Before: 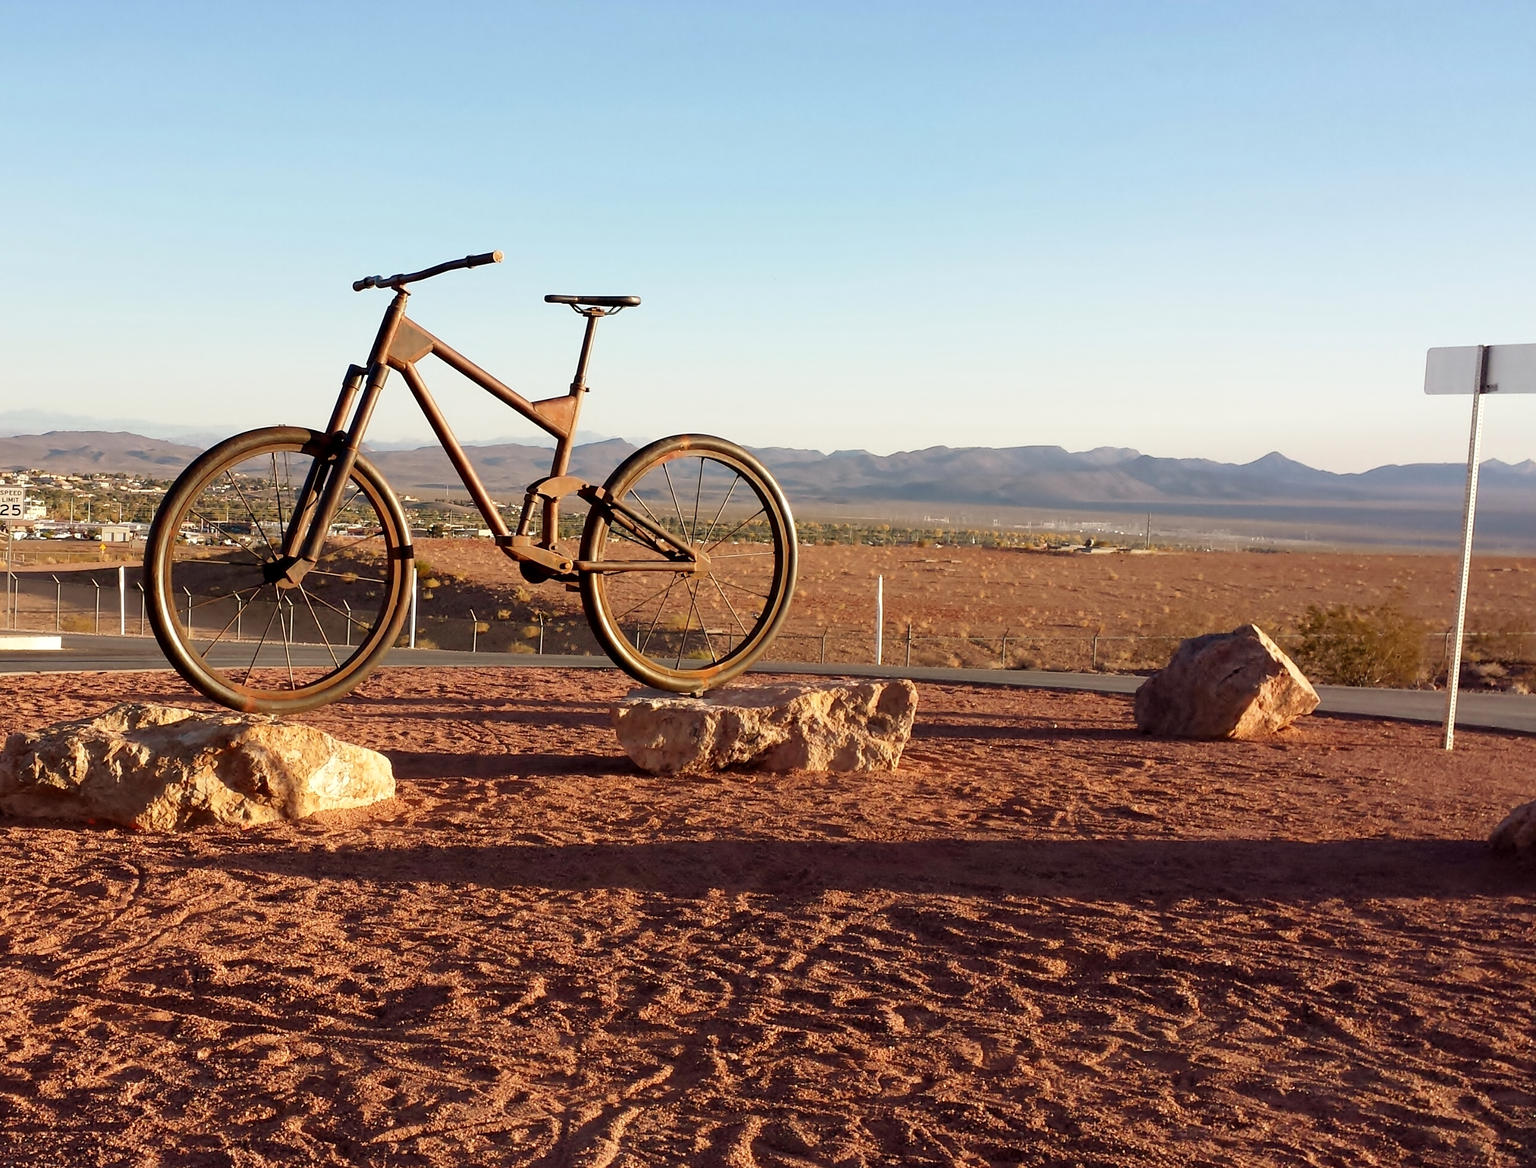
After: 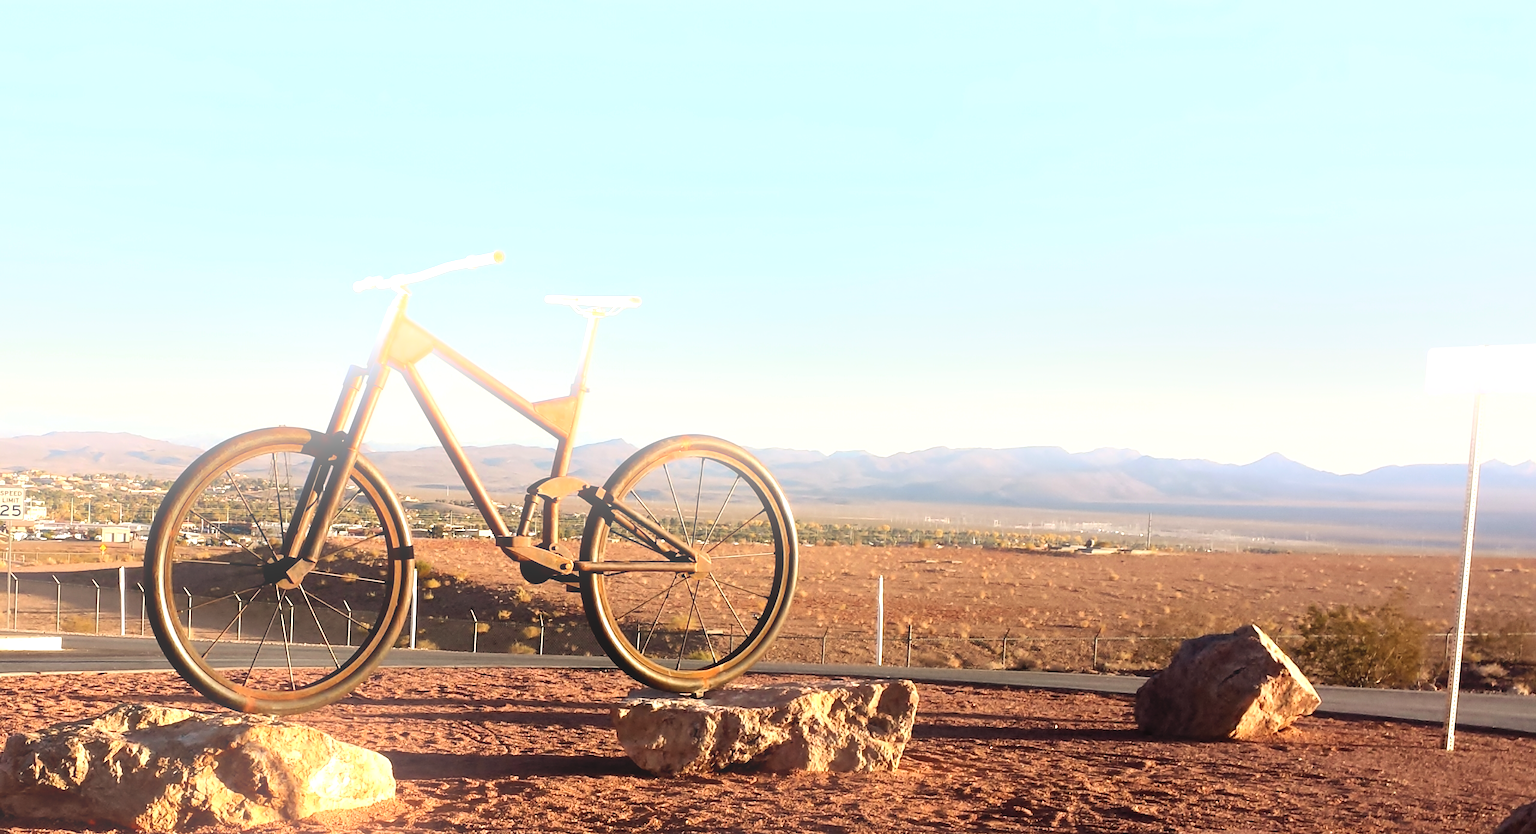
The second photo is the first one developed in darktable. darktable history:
crop: bottom 28.576%
bloom: size 38%, threshold 95%, strength 30%
tone equalizer: -8 EV -0.75 EV, -7 EV -0.7 EV, -6 EV -0.6 EV, -5 EV -0.4 EV, -3 EV 0.4 EV, -2 EV 0.6 EV, -1 EV 0.7 EV, +0 EV 0.75 EV, edges refinement/feathering 500, mask exposure compensation -1.57 EV, preserve details no
white balance: emerald 1
